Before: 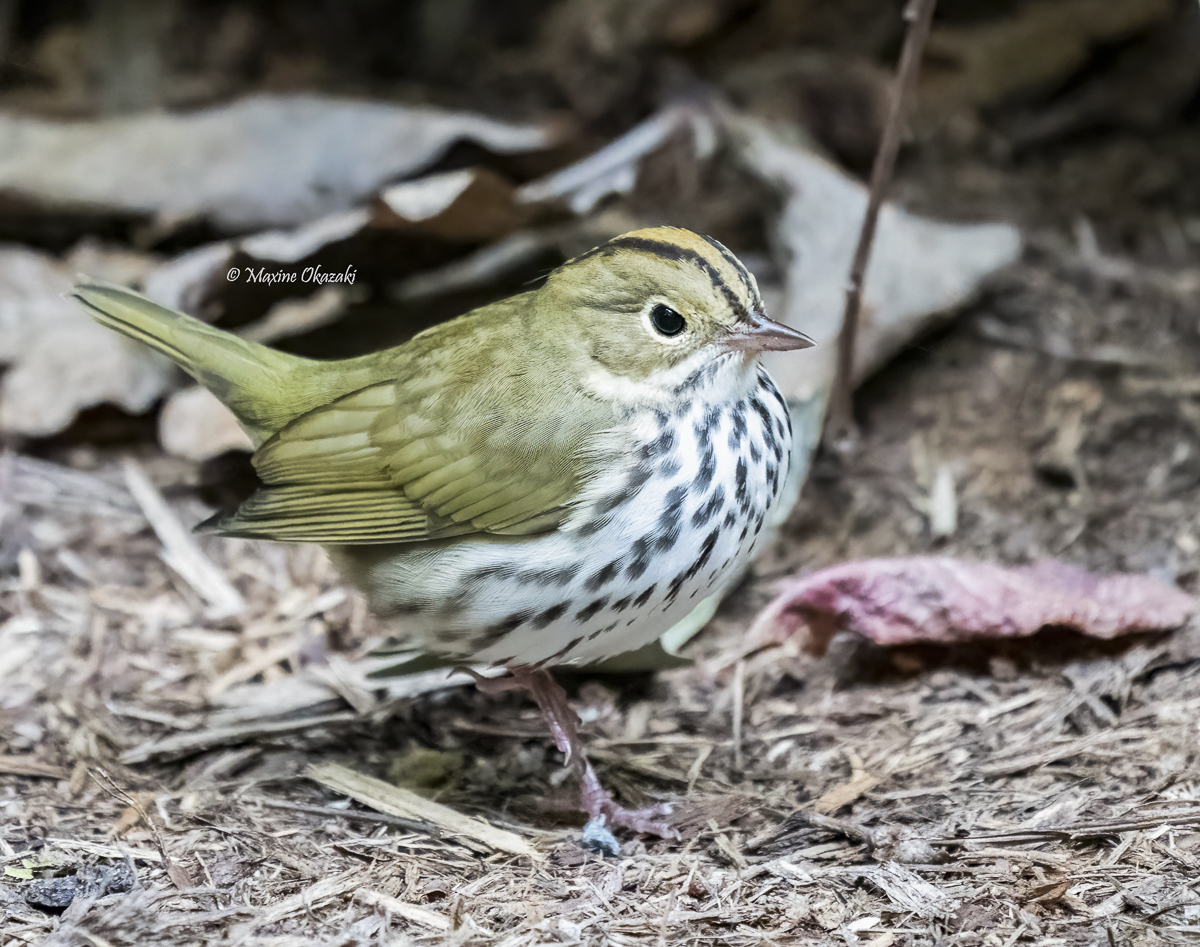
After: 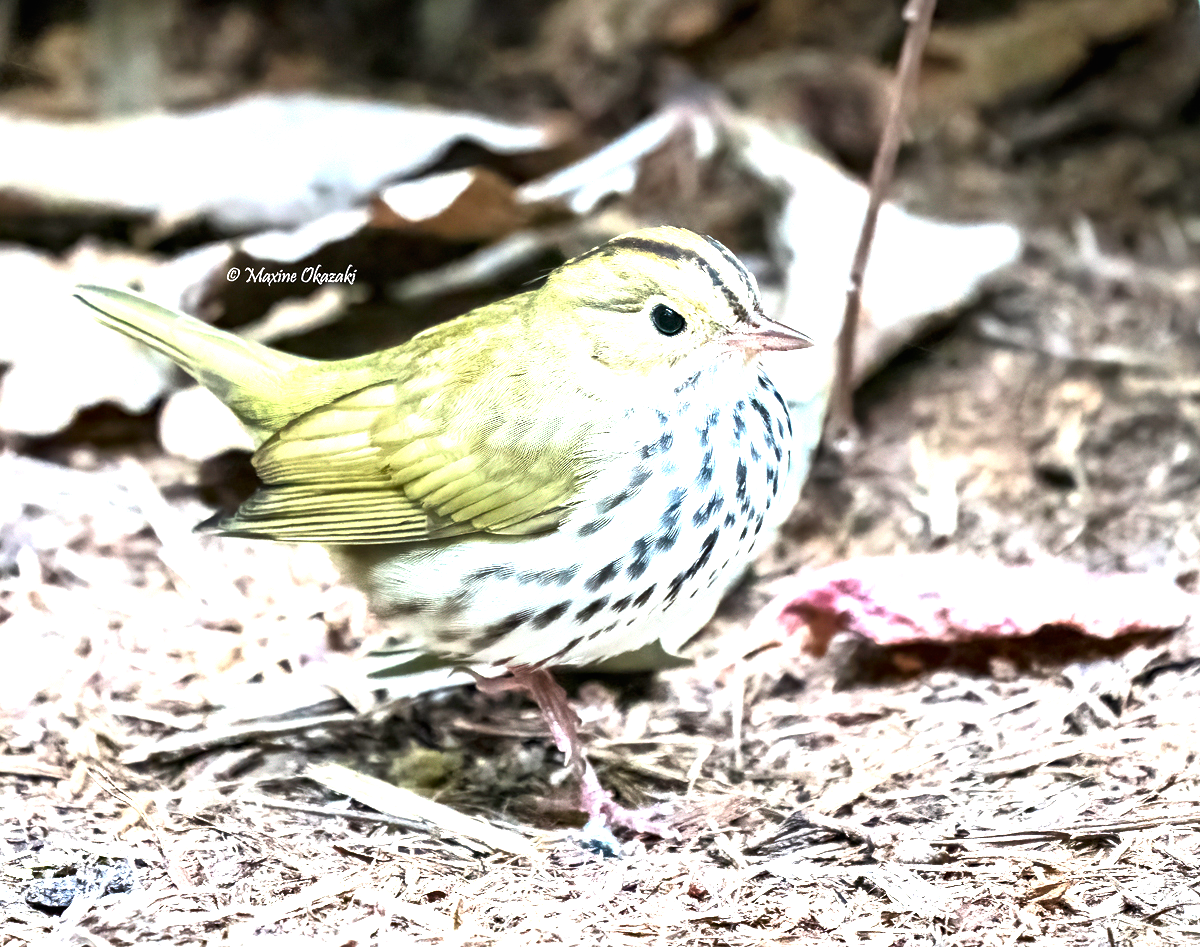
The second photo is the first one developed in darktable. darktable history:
shadows and highlights: shadows 36.77, highlights -27.99, soften with gaussian
exposure: black level correction 0, exposure 1.701 EV, compensate highlight preservation false
